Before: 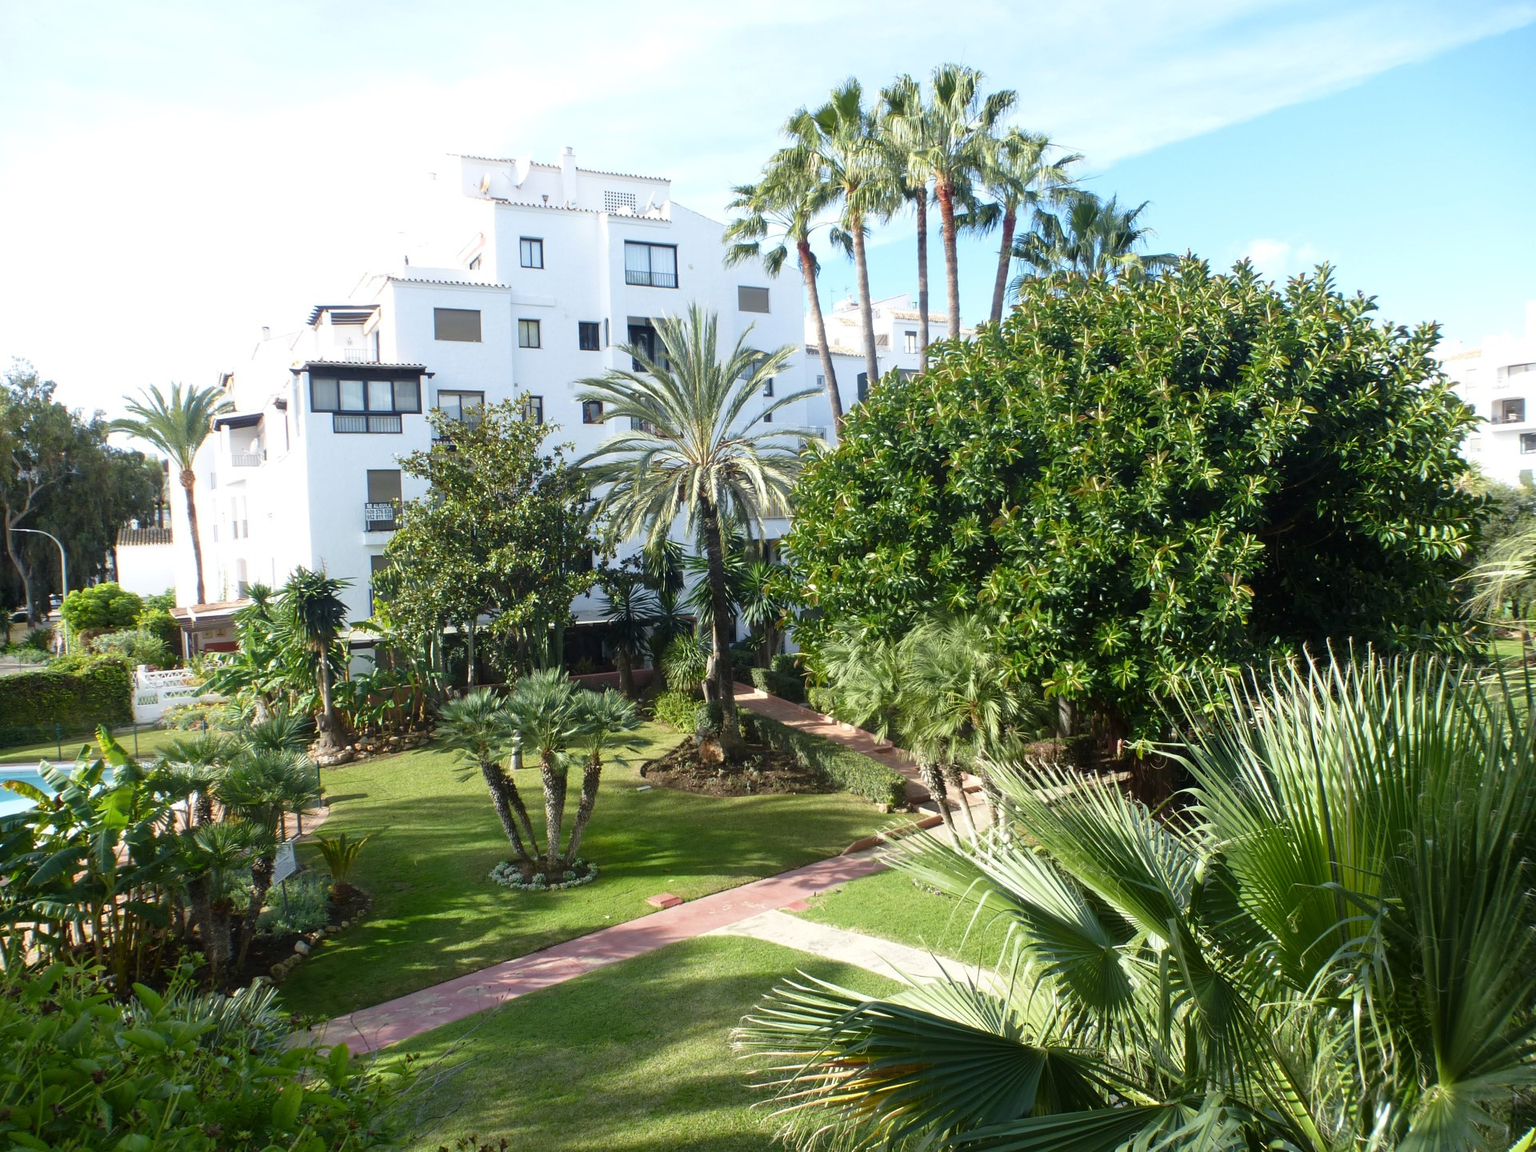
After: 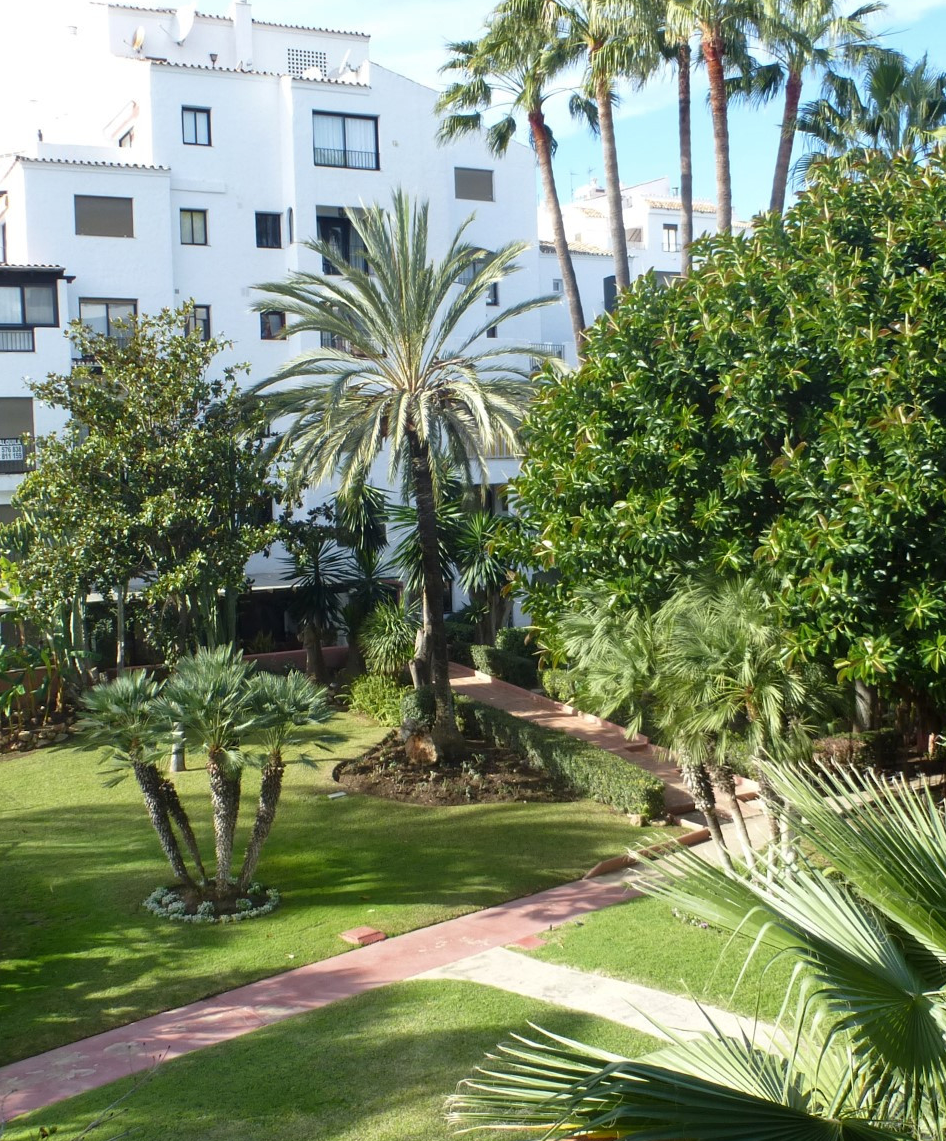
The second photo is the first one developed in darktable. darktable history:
crop and rotate: angle 0.013°, left 24.401%, top 13.216%, right 26.262%, bottom 7.481%
shadows and highlights: radius 126.33, shadows 30.5, highlights -30.61, low approximation 0.01, soften with gaussian
